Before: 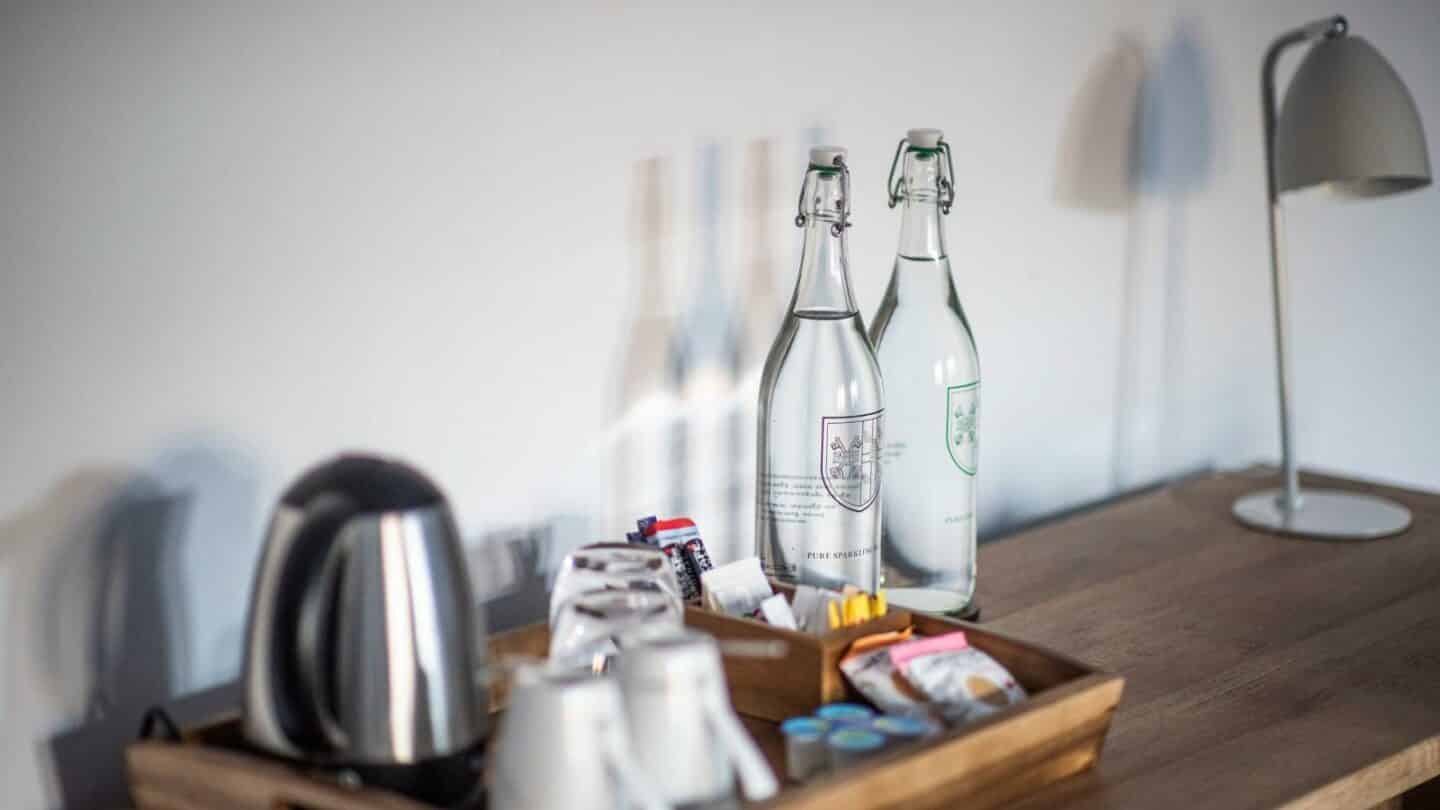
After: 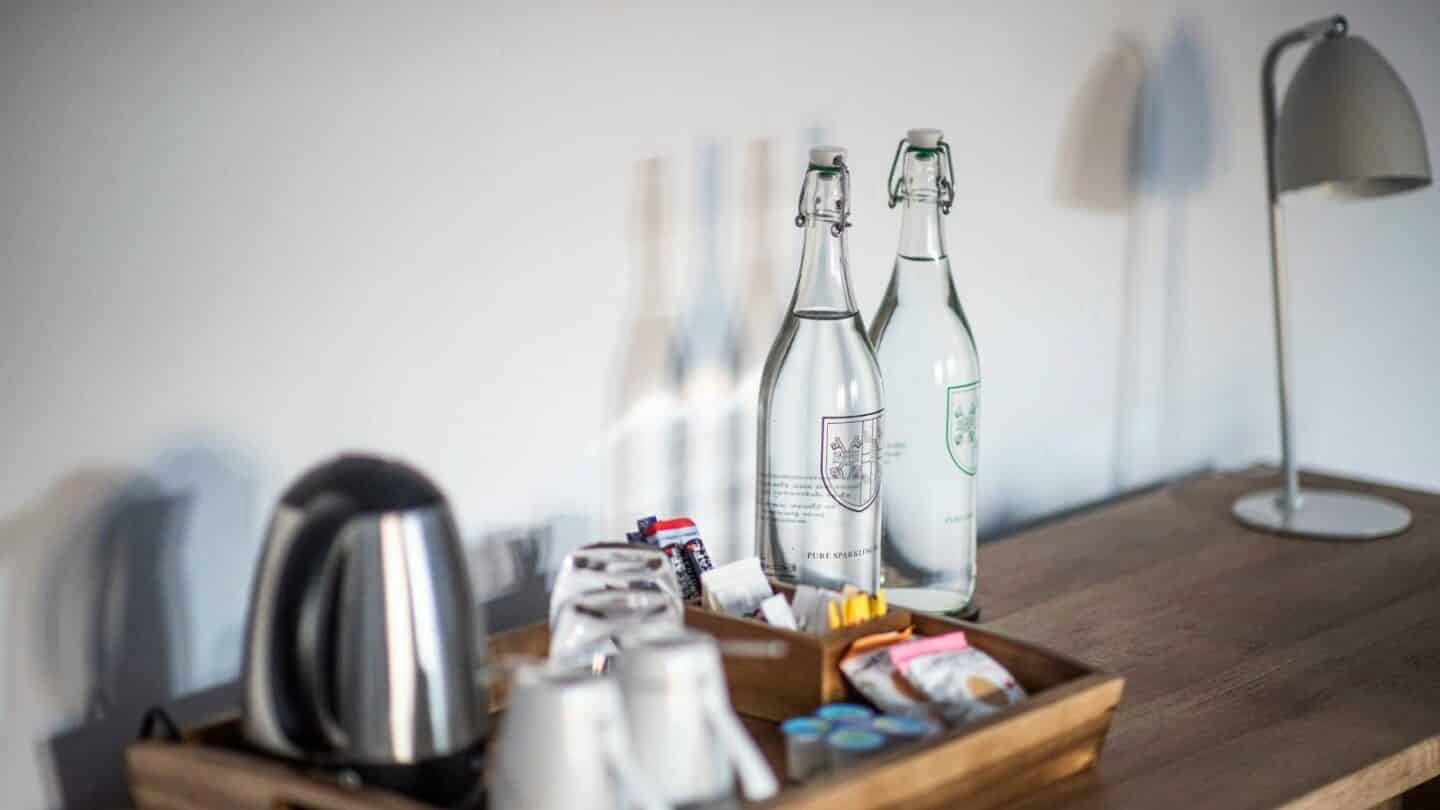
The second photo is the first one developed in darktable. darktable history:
contrast brightness saturation: contrast 0.076, saturation 0.021
